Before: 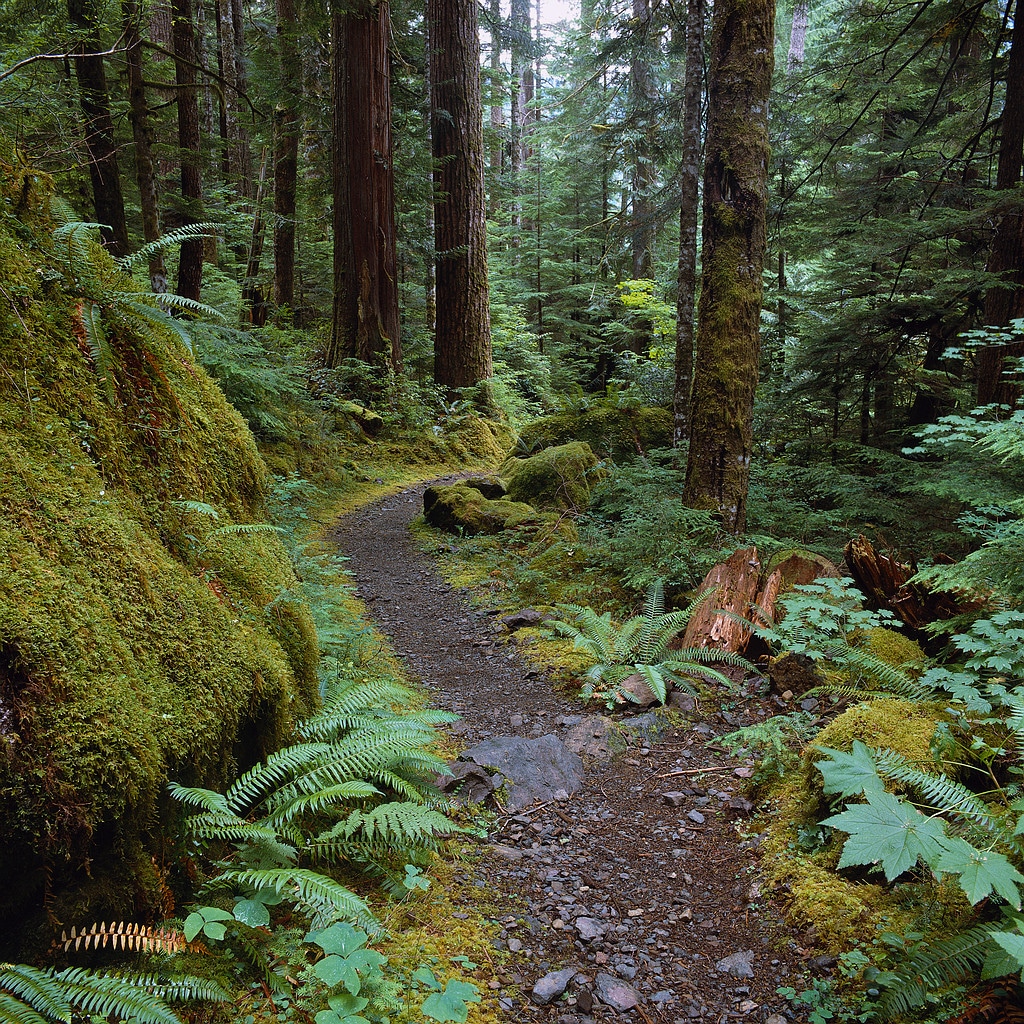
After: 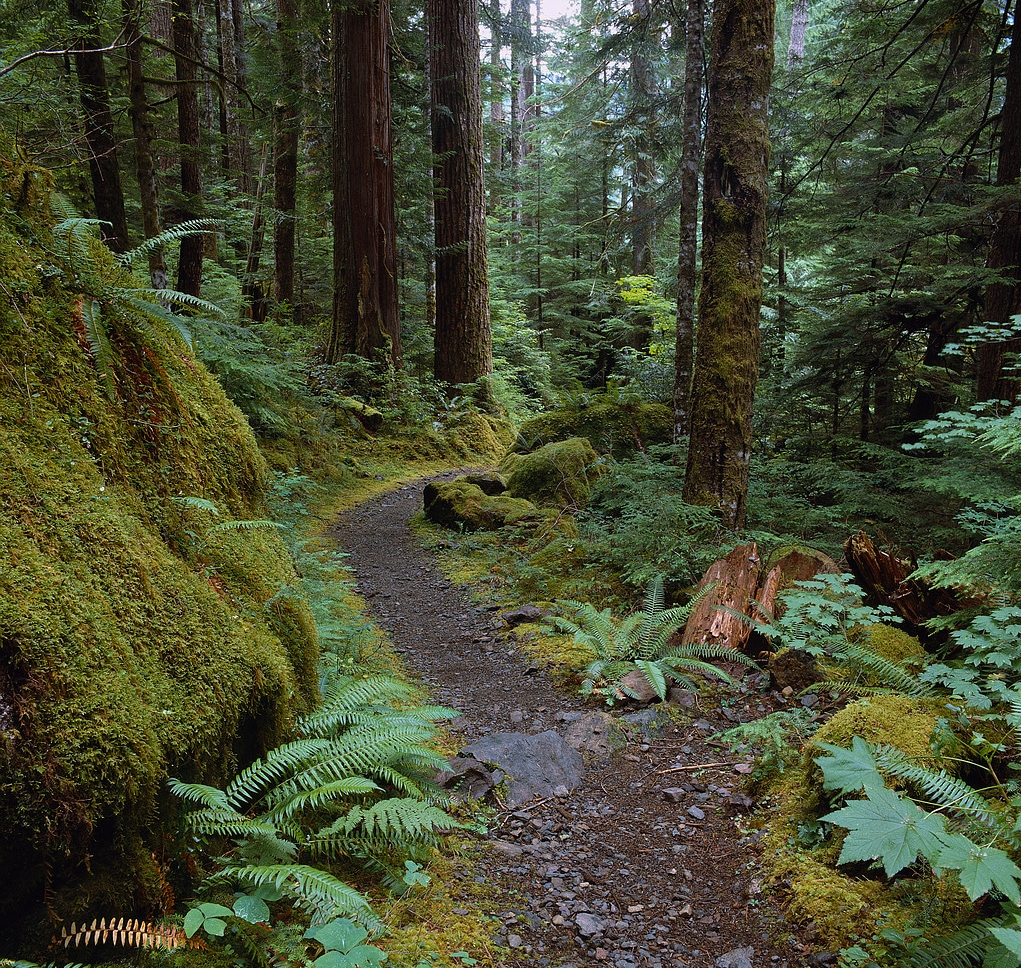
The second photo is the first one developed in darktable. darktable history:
crop: top 0.459%, right 0.257%, bottom 5.003%
base curve: curves: ch0 [(0, 0) (0.74, 0.67) (1, 1)], preserve colors none
